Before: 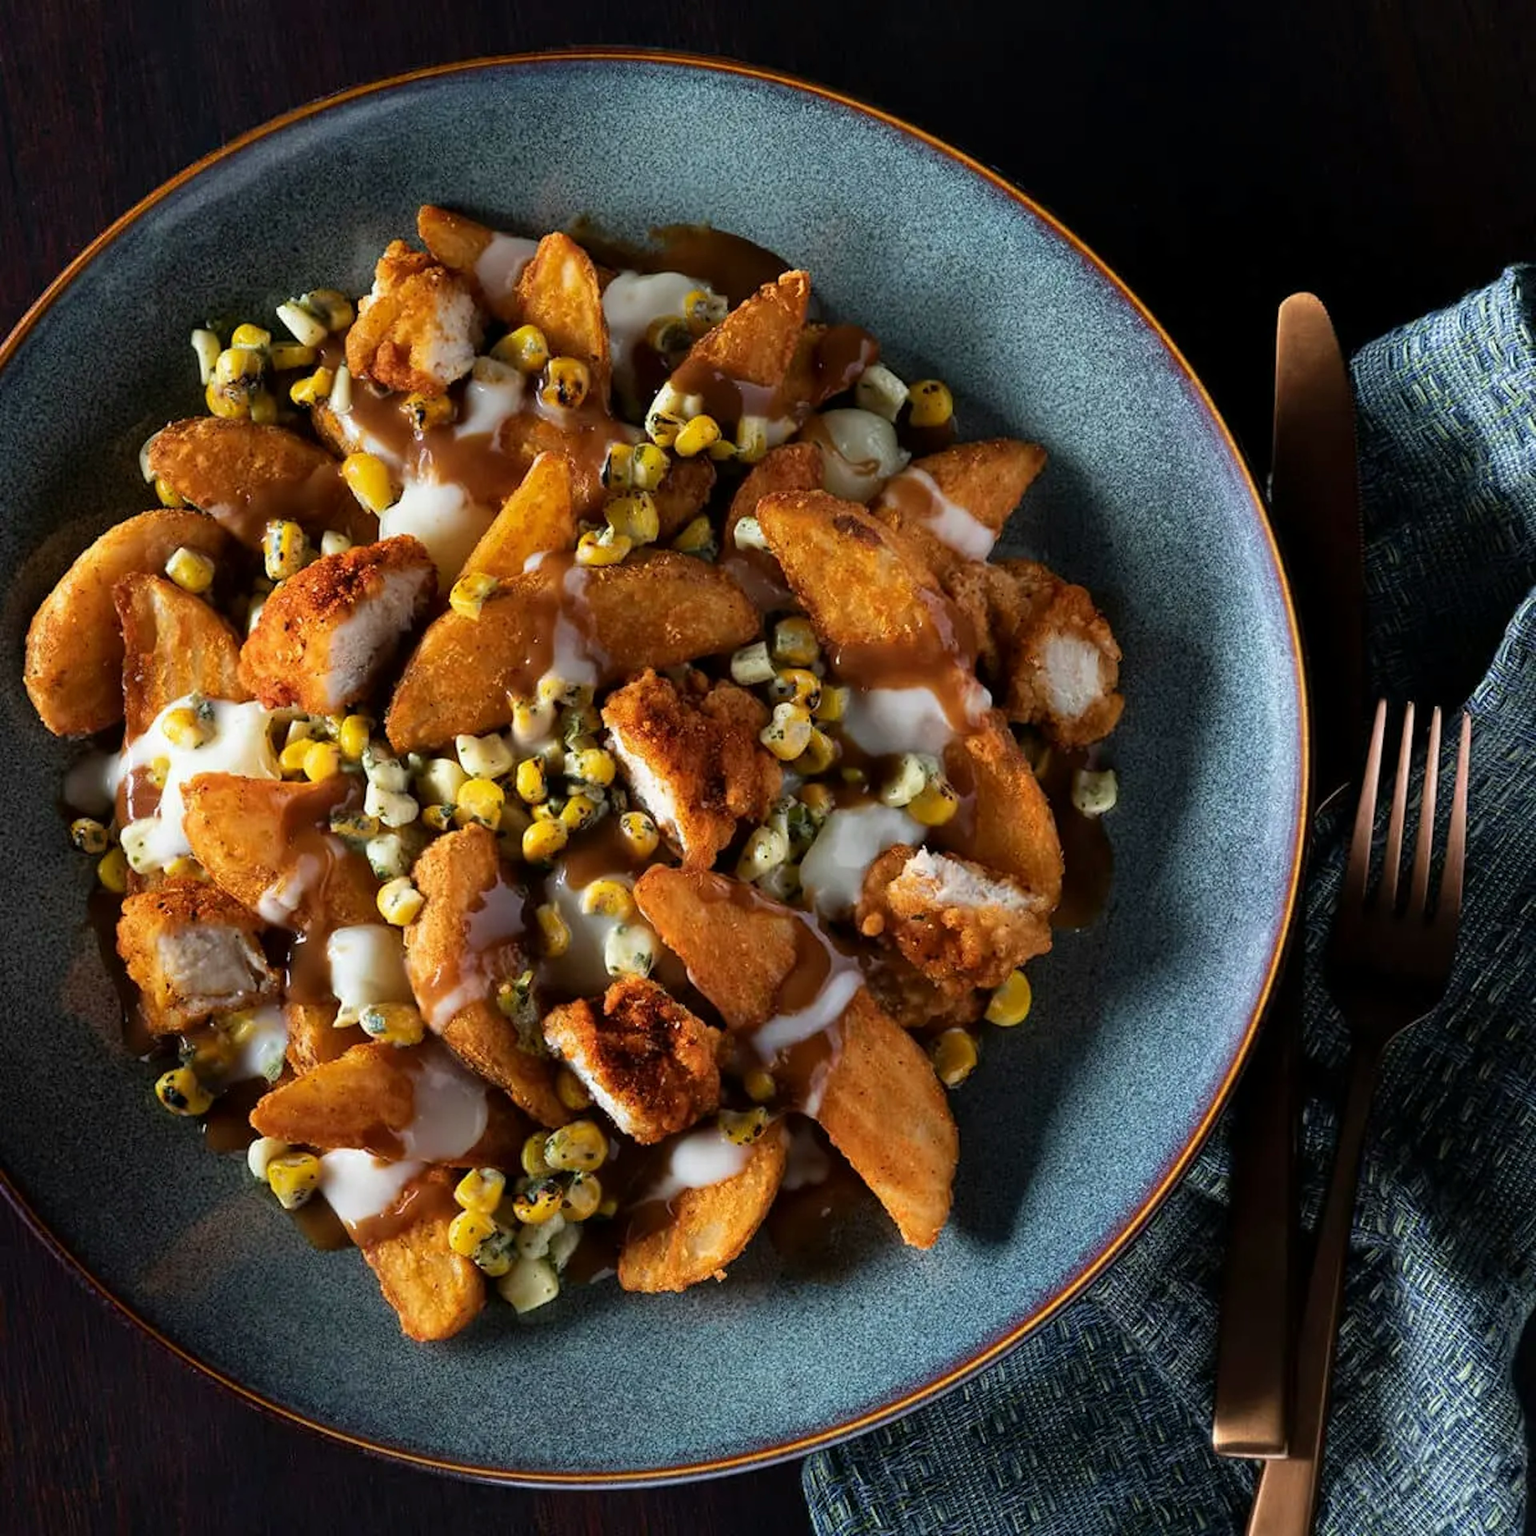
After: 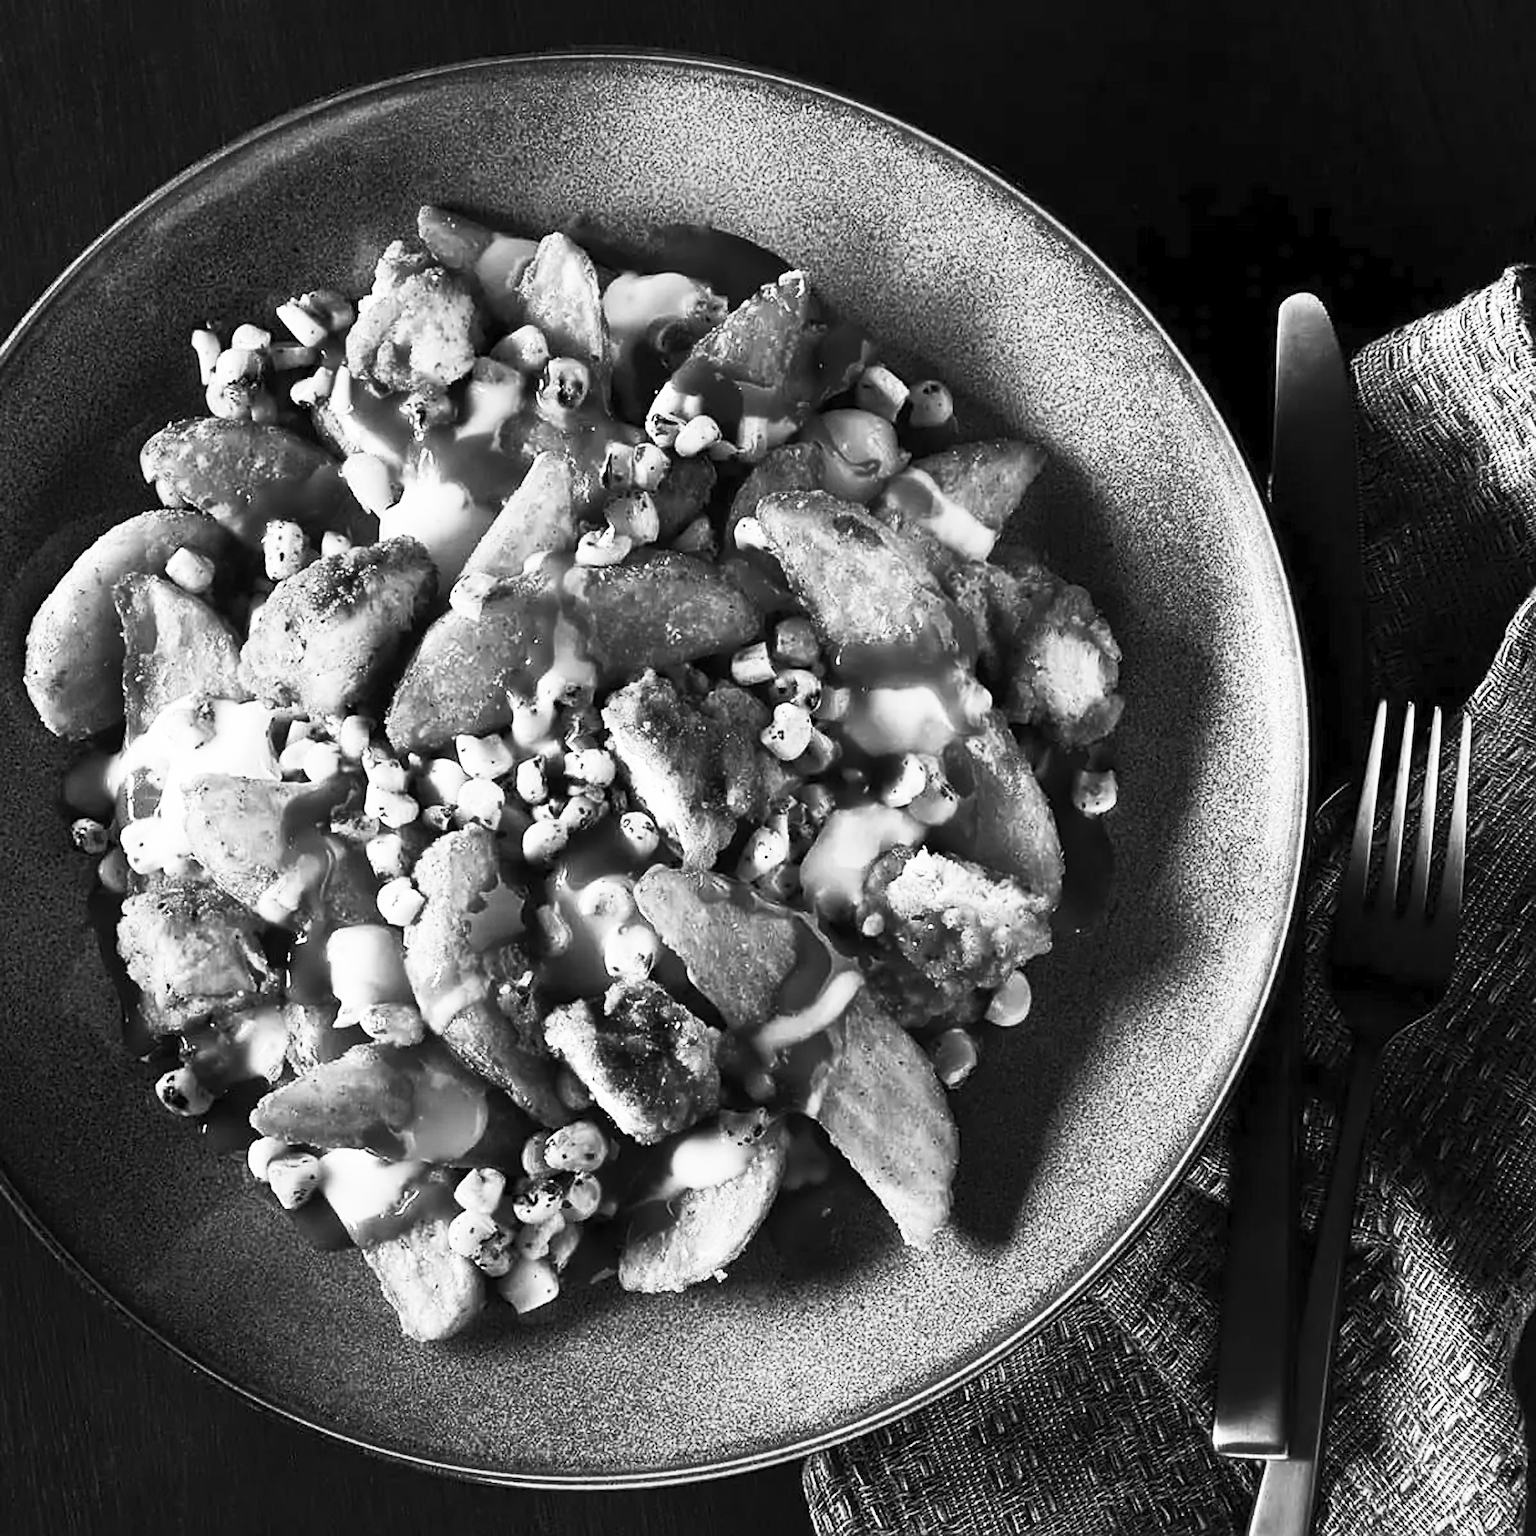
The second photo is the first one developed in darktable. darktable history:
contrast brightness saturation: contrast 0.53, brightness 0.47, saturation -1
sharpen: radius 4
velvia: on, module defaults
